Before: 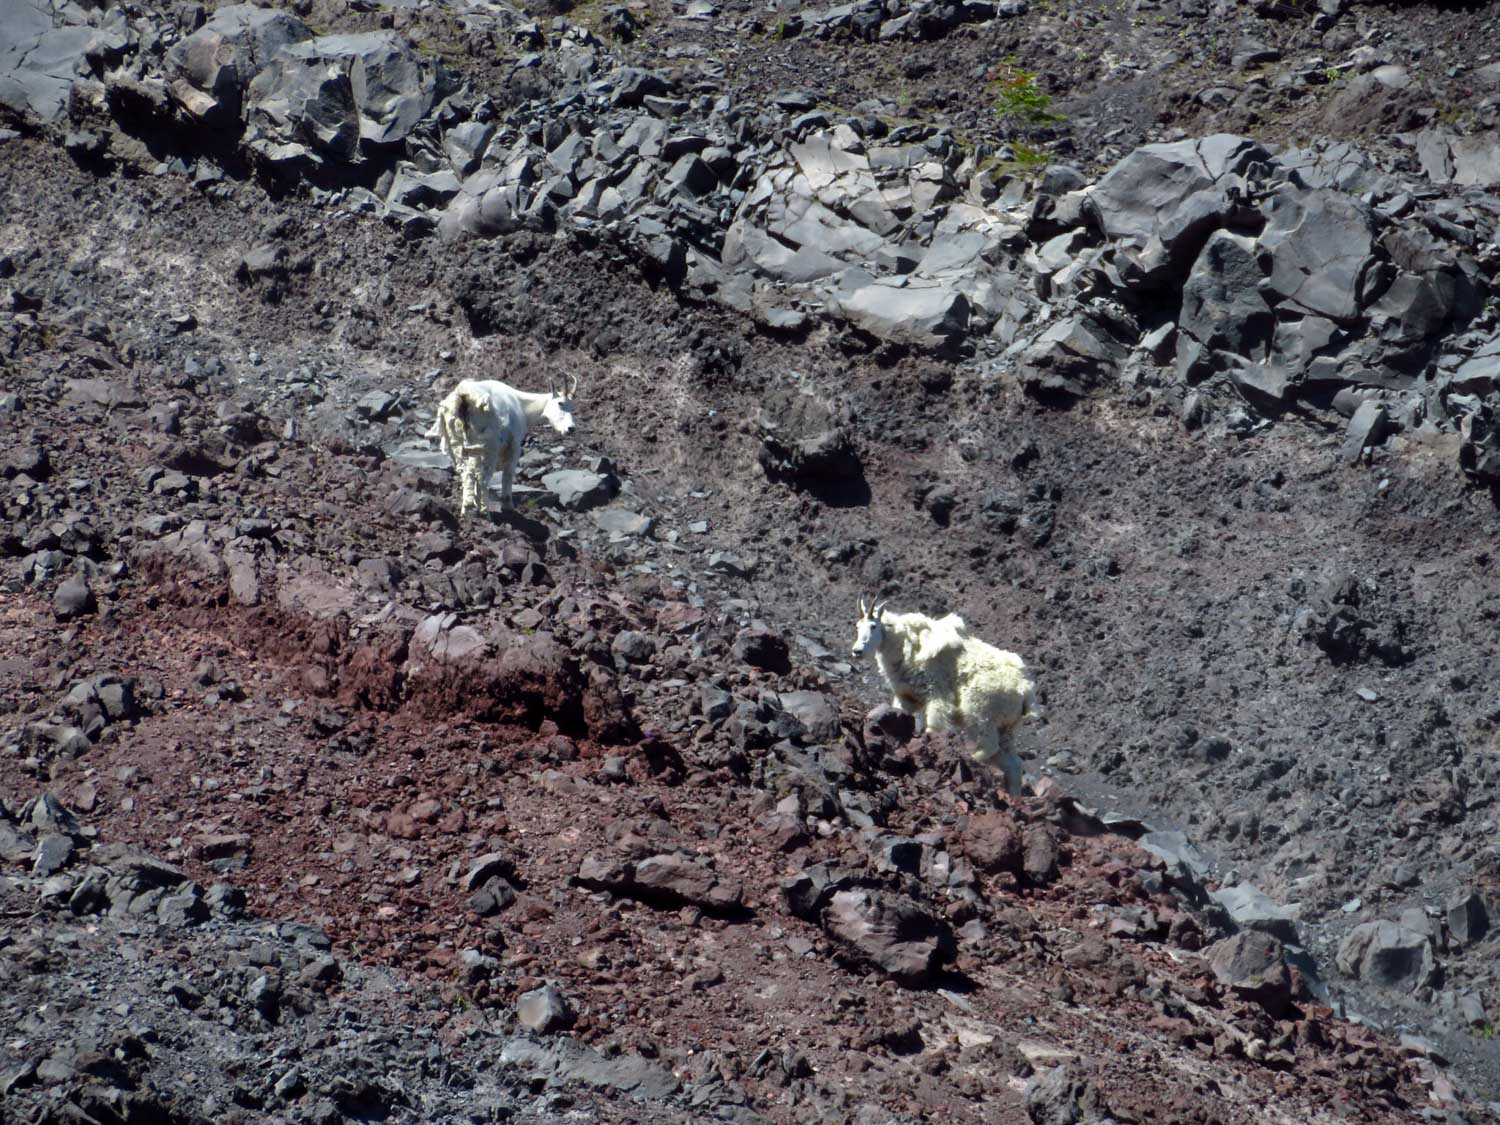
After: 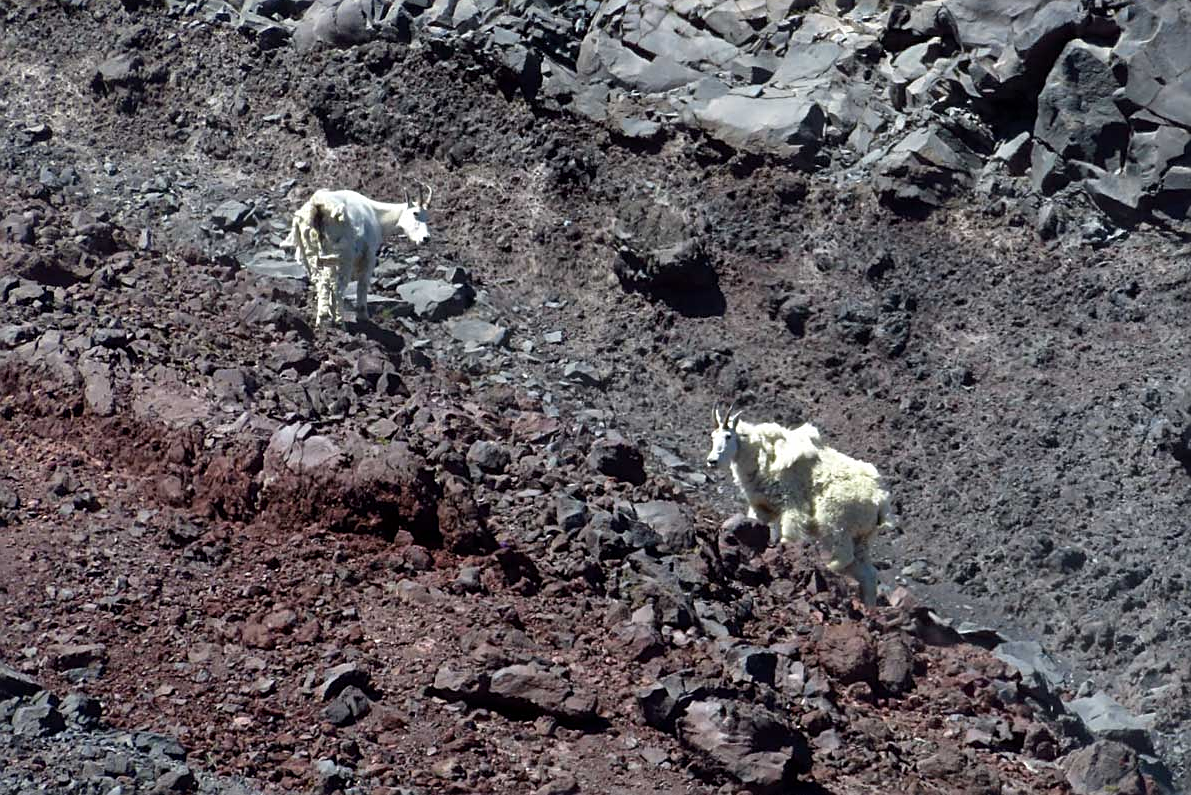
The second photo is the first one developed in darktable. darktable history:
sharpen: on, module defaults
crop: left 9.712%, top 16.928%, right 10.845%, bottom 12.332%
